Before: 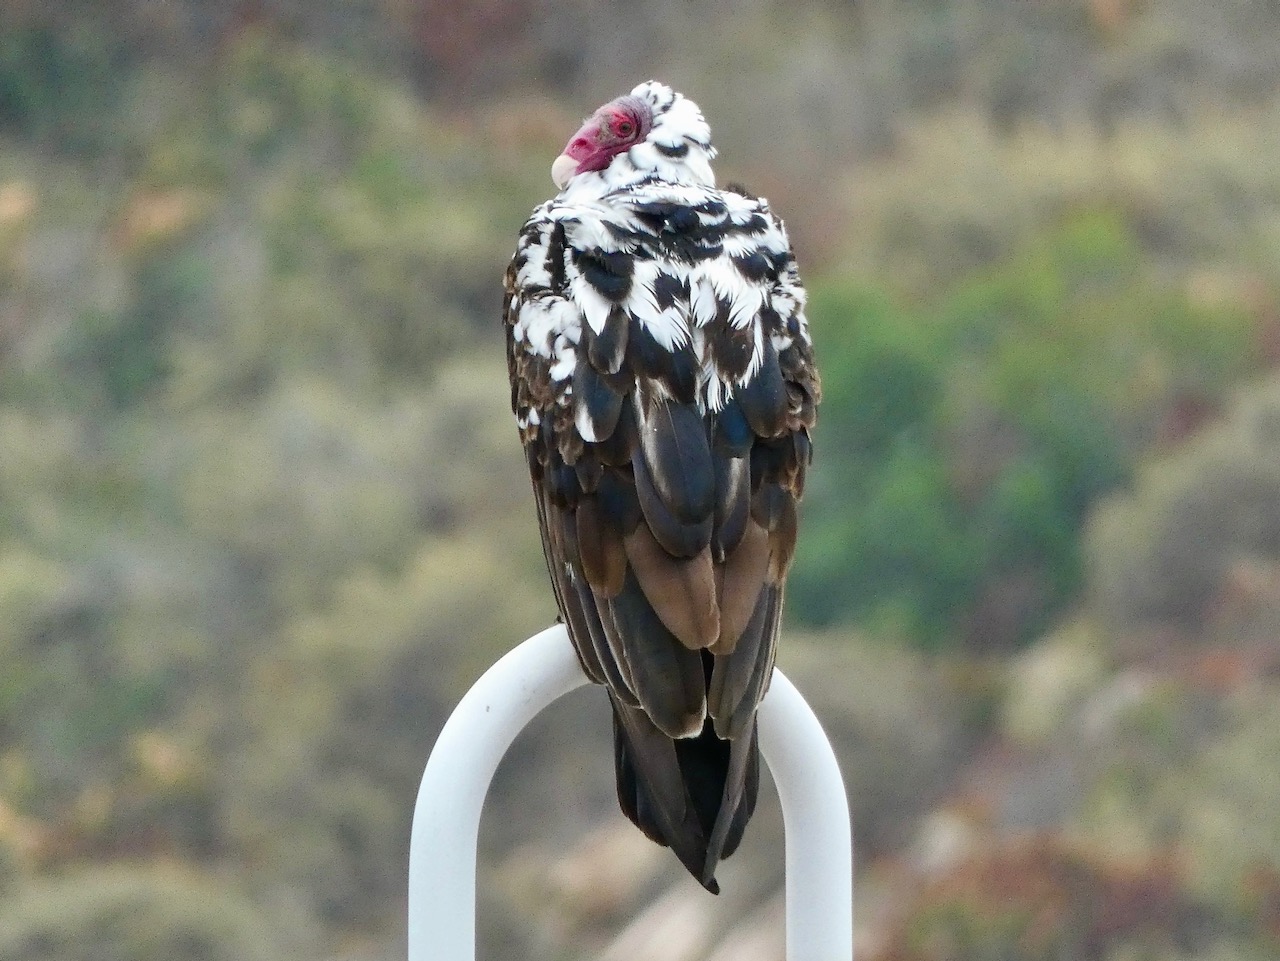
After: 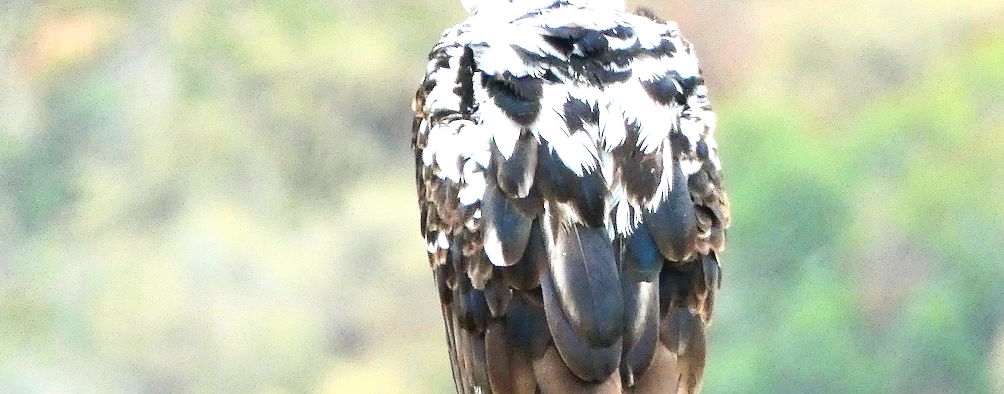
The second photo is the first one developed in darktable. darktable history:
tone curve: curves: ch0 [(0, 0) (0.003, 0.047) (0.011, 0.051) (0.025, 0.051) (0.044, 0.057) (0.069, 0.068) (0.1, 0.076) (0.136, 0.108) (0.177, 0.166) (0.224, 0.229) (0.277, 0.299) (0.335, 0.364) (0.399, 0.46) (0.468, 0.553) (0.543, 0.639) (0.623, 0.724) (0.709, 0.808) (0.801, 0.886) (0.898, 0.954) (1, 1)], color space Lab, independent channels, preserve colors none
exposure: black level correction 0, exposure 1.126 EV, compensate exposure bias true, compensate highlight preservation false
crop: left 7.149%, top 18.359%, right 14.396%, bottom 40.595%
